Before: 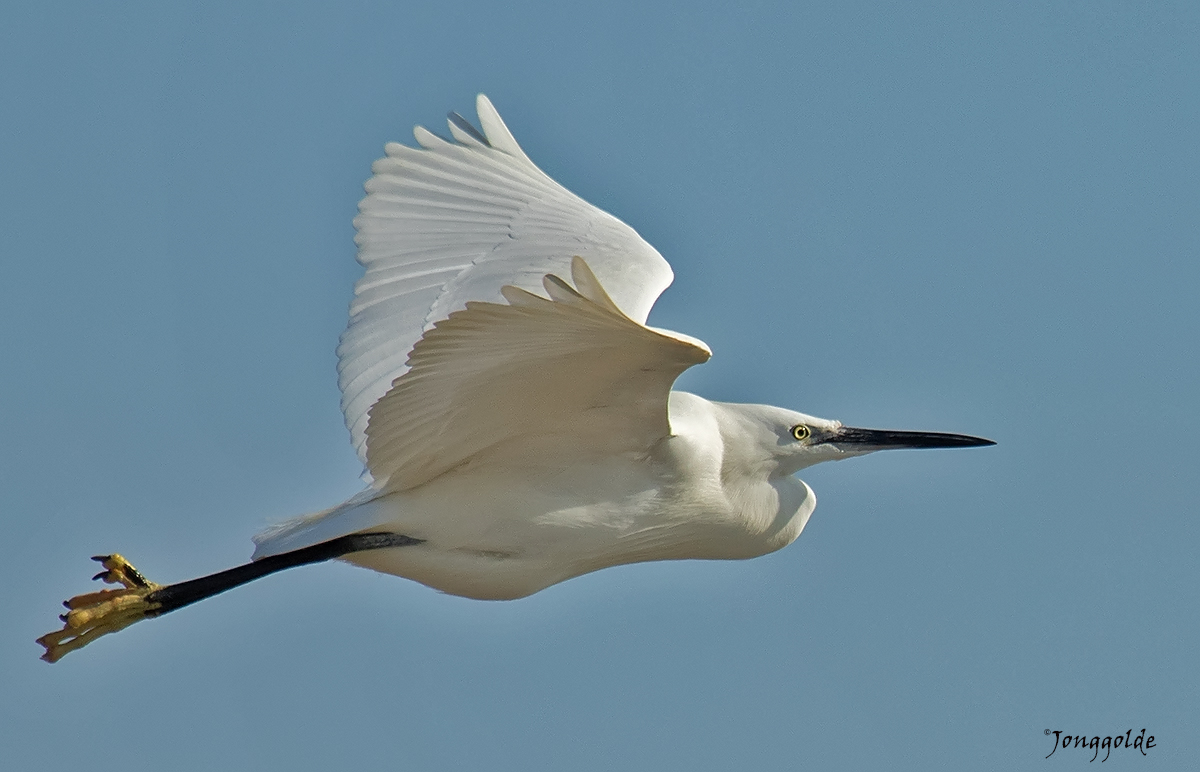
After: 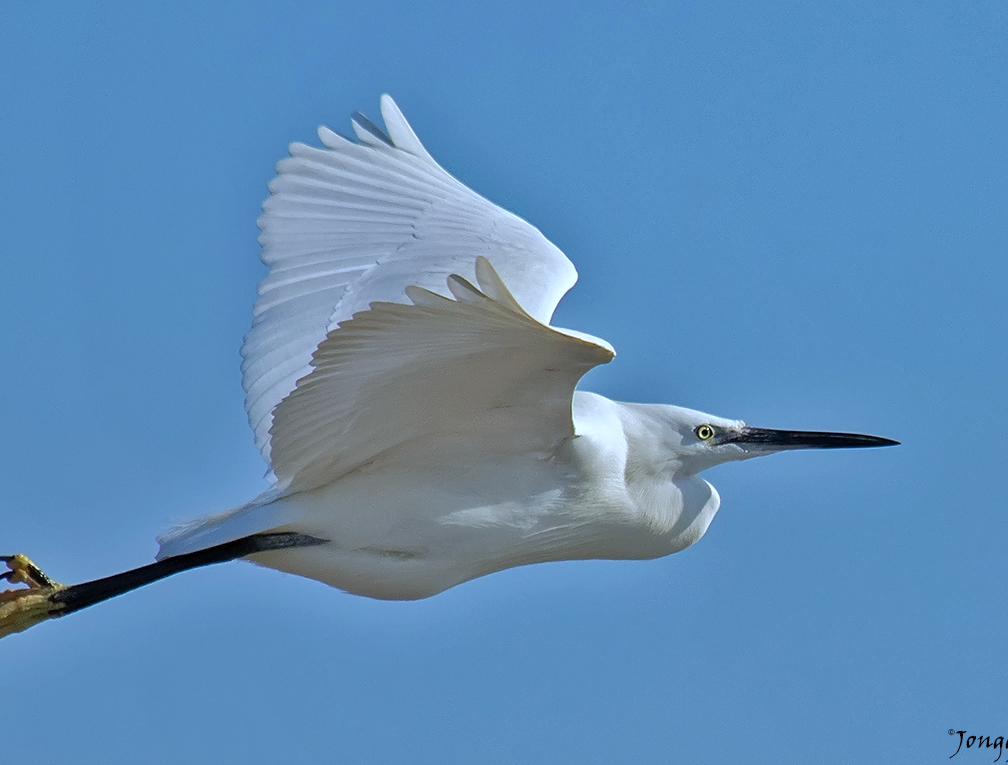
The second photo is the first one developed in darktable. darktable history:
color calibration: illuminant F (fluorescent), F source F9 (Cool White Deluxe 4150 K) – high CRI, x 0.374, y 0.373, temperature 4158.34 K
crop: left 8.026%, right 7.374%
white balance: red 1.004, blue 1.096
